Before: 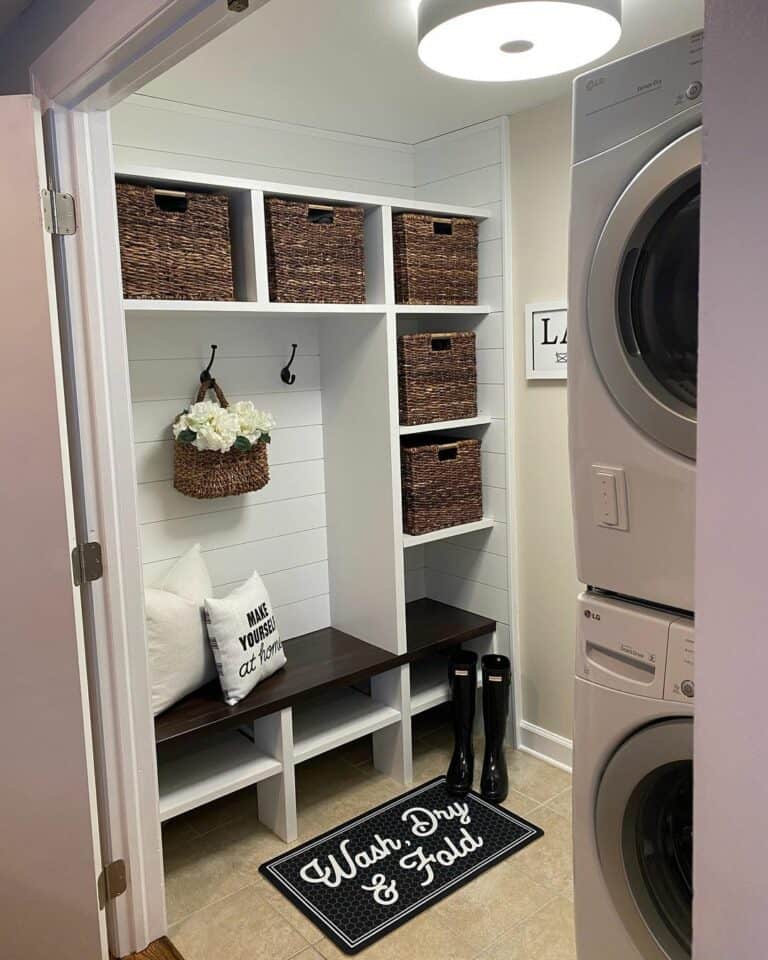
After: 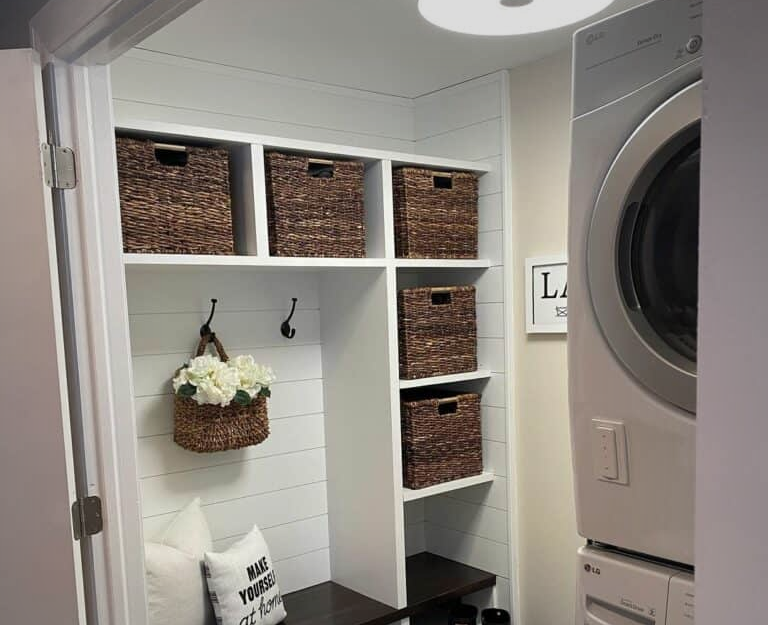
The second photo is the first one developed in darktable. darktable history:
crop and rotate: top 4.821%, bottom 29.994%
vignetting: fall-off start 53.16%, brightness -0.282, center (-0.036, 0.152), automatic ratio true, width/height ratio 1.313, shape 0.224
